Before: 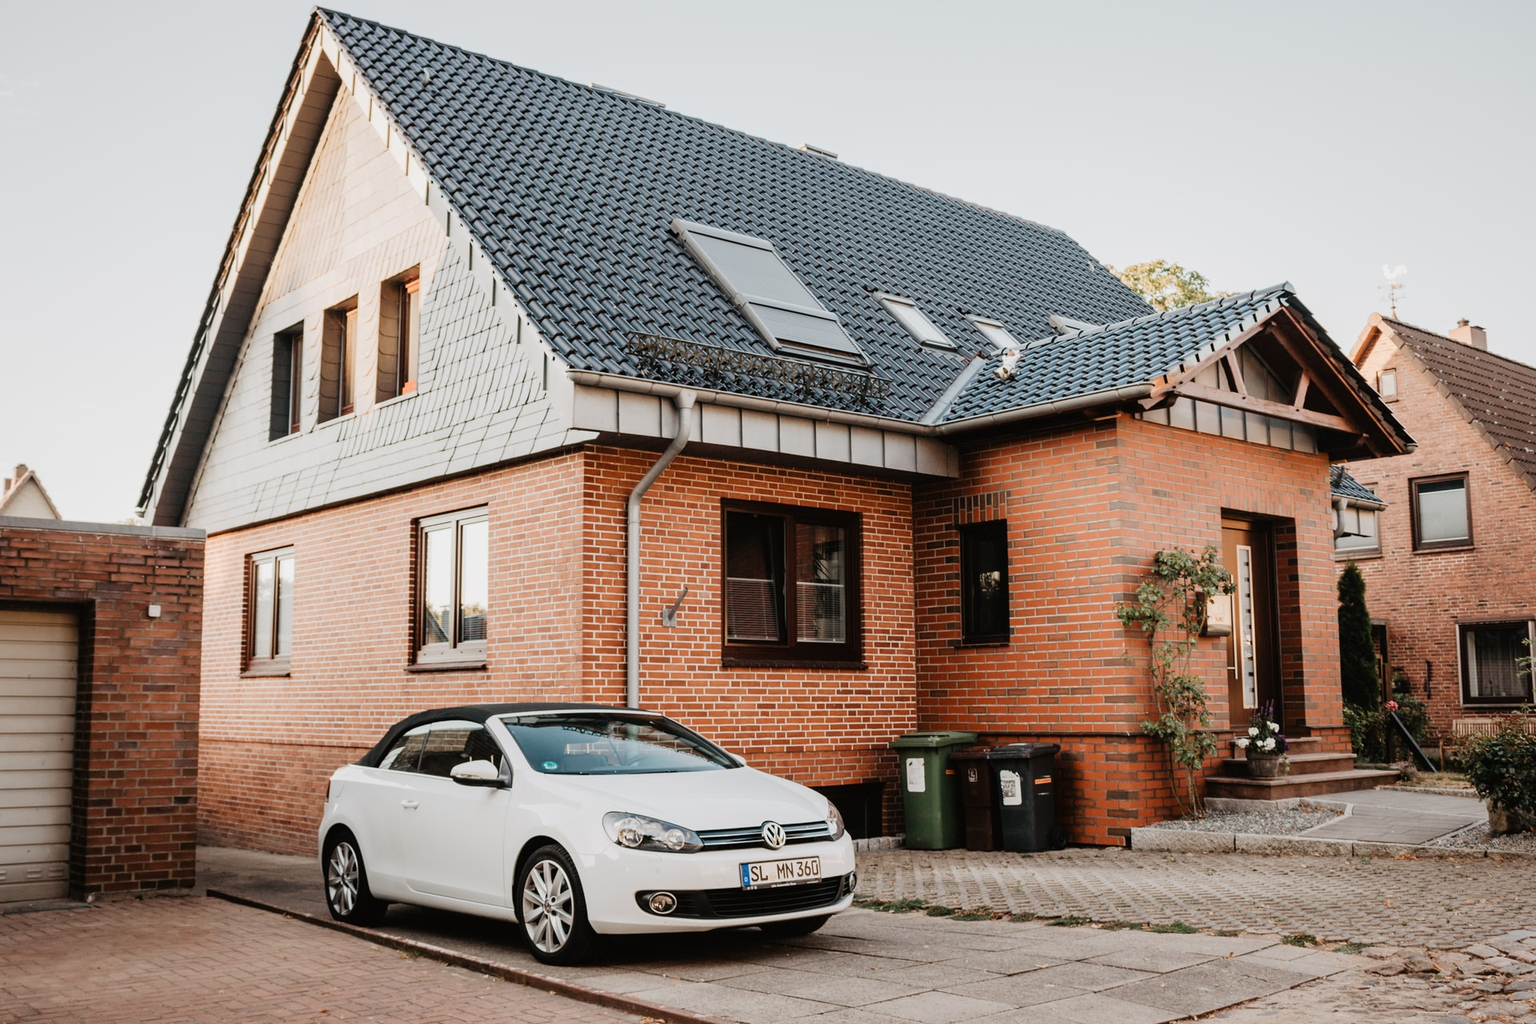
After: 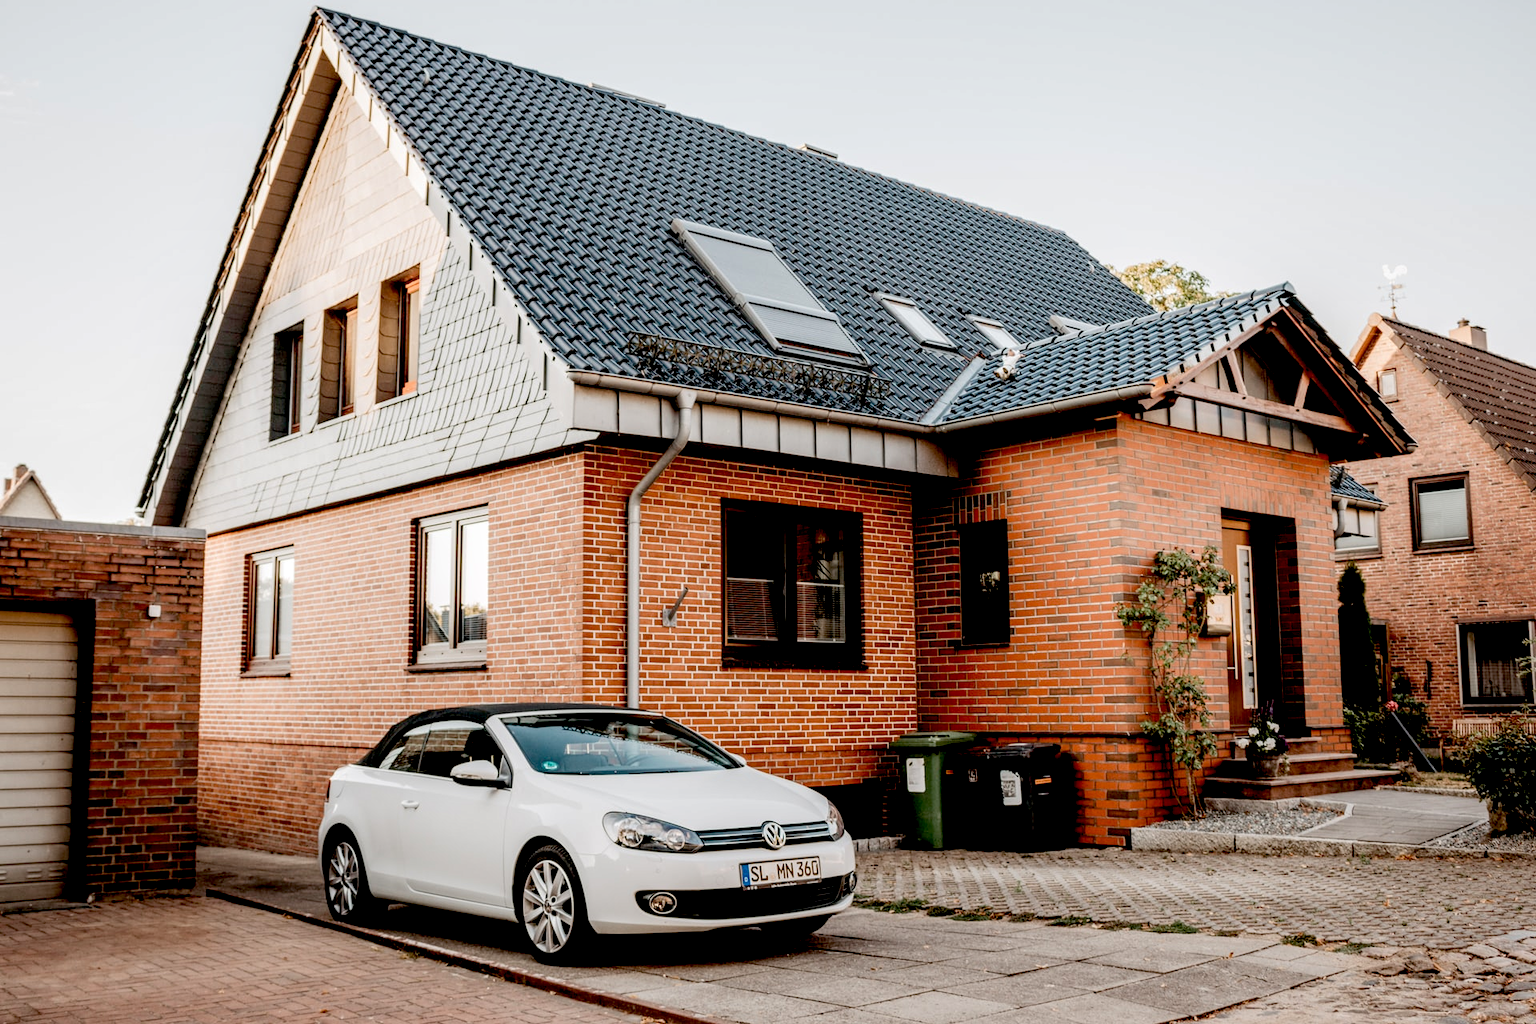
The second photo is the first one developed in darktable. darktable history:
exposure: black level correction 0.025, exposure 0.186 EV, compensate exposure bias true, compensate highlight preservation false
local contrast: on, module defaults
